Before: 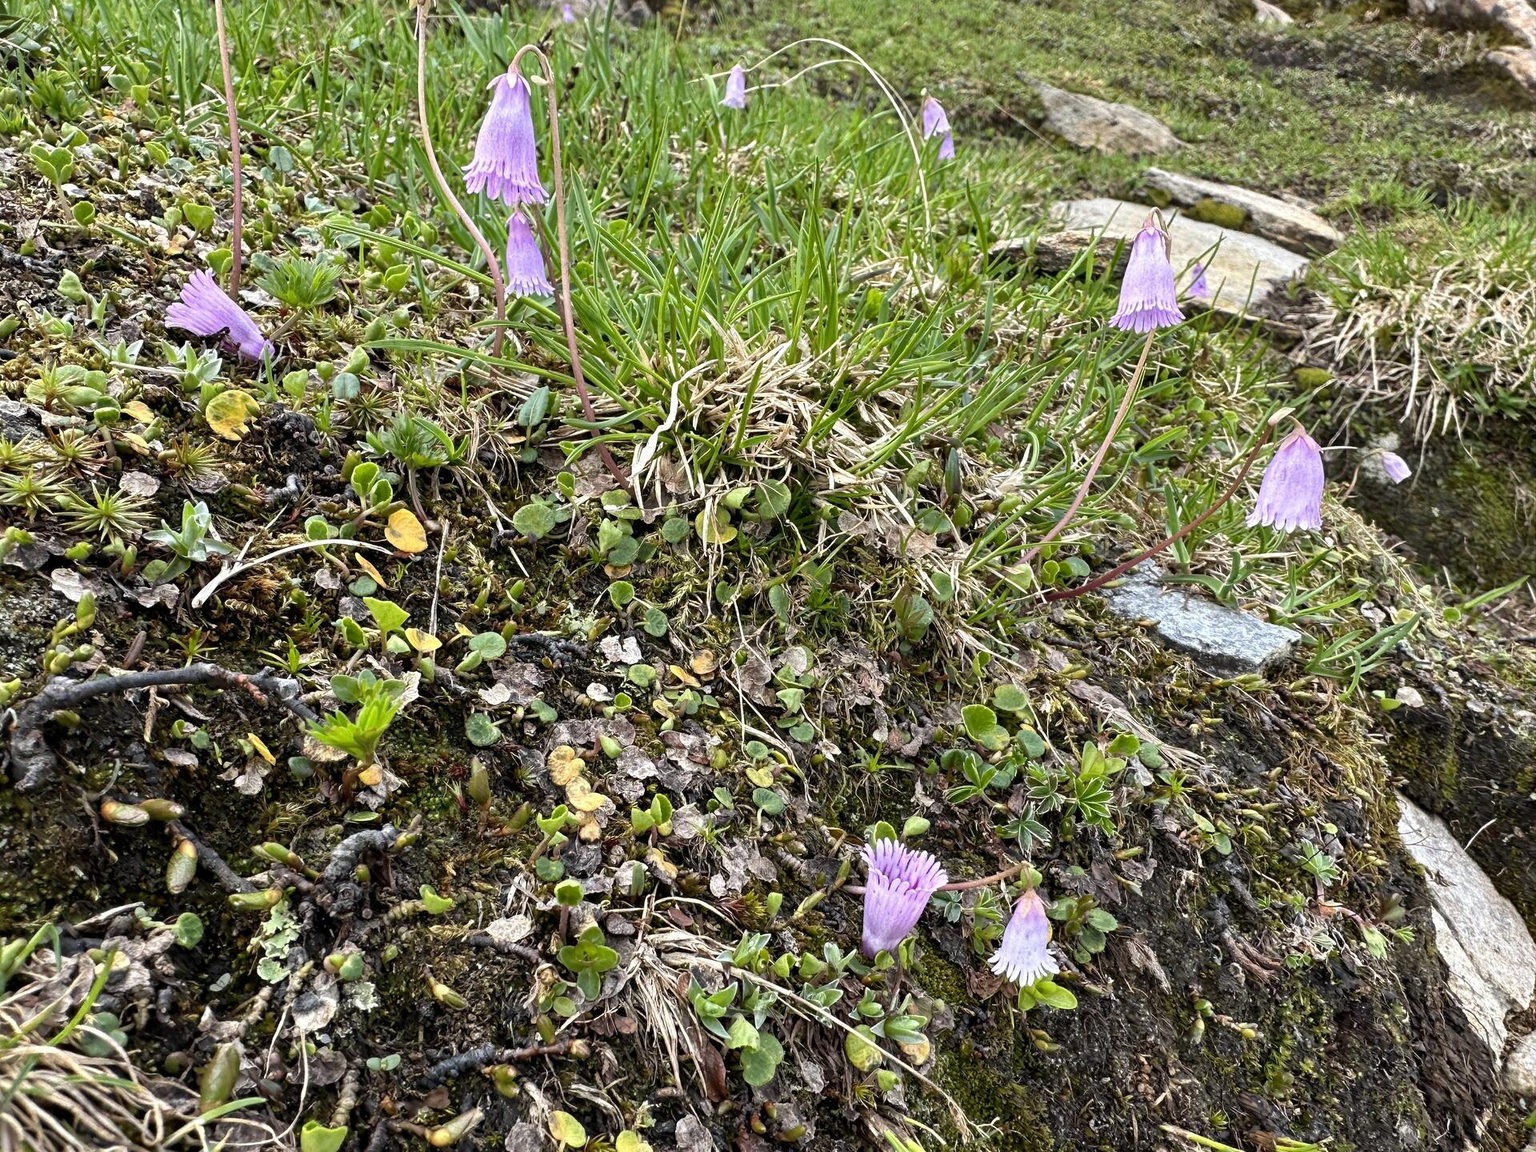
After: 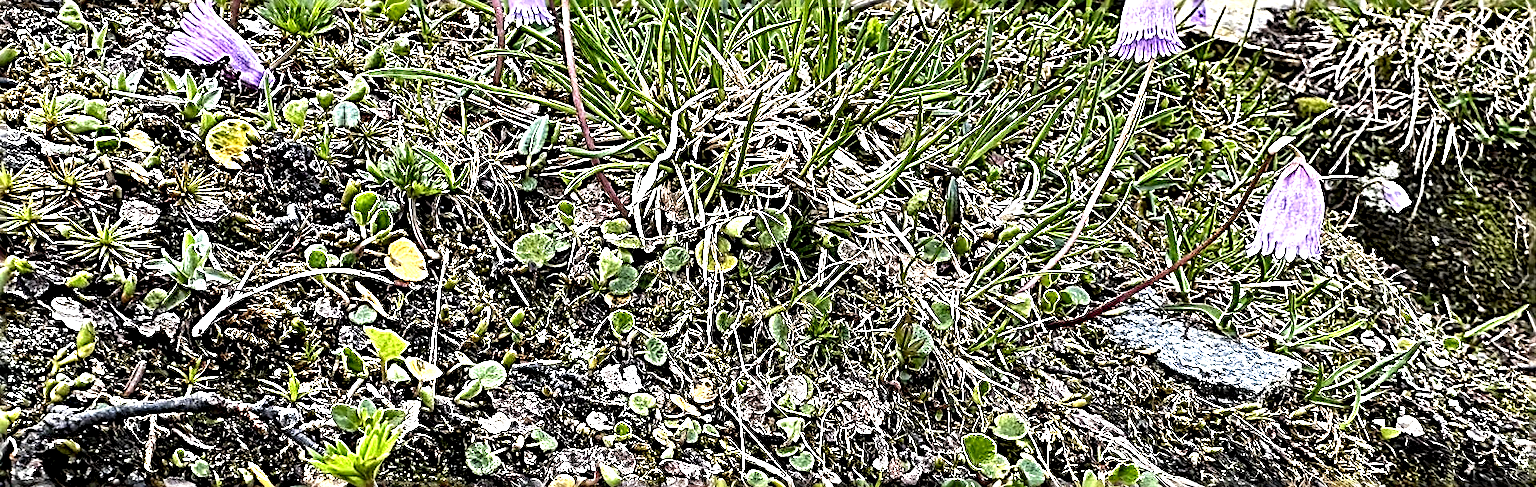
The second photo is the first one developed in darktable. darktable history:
contrast equalizer: octaves 7, y [[0.627 ×6], [0.563 ×6], [0 ×6], [0 ×6], [0 ×6]]
crop and rotate: top 23.558%, bottom 34.099%
sharpen: radius 3.205, amount 1.728
